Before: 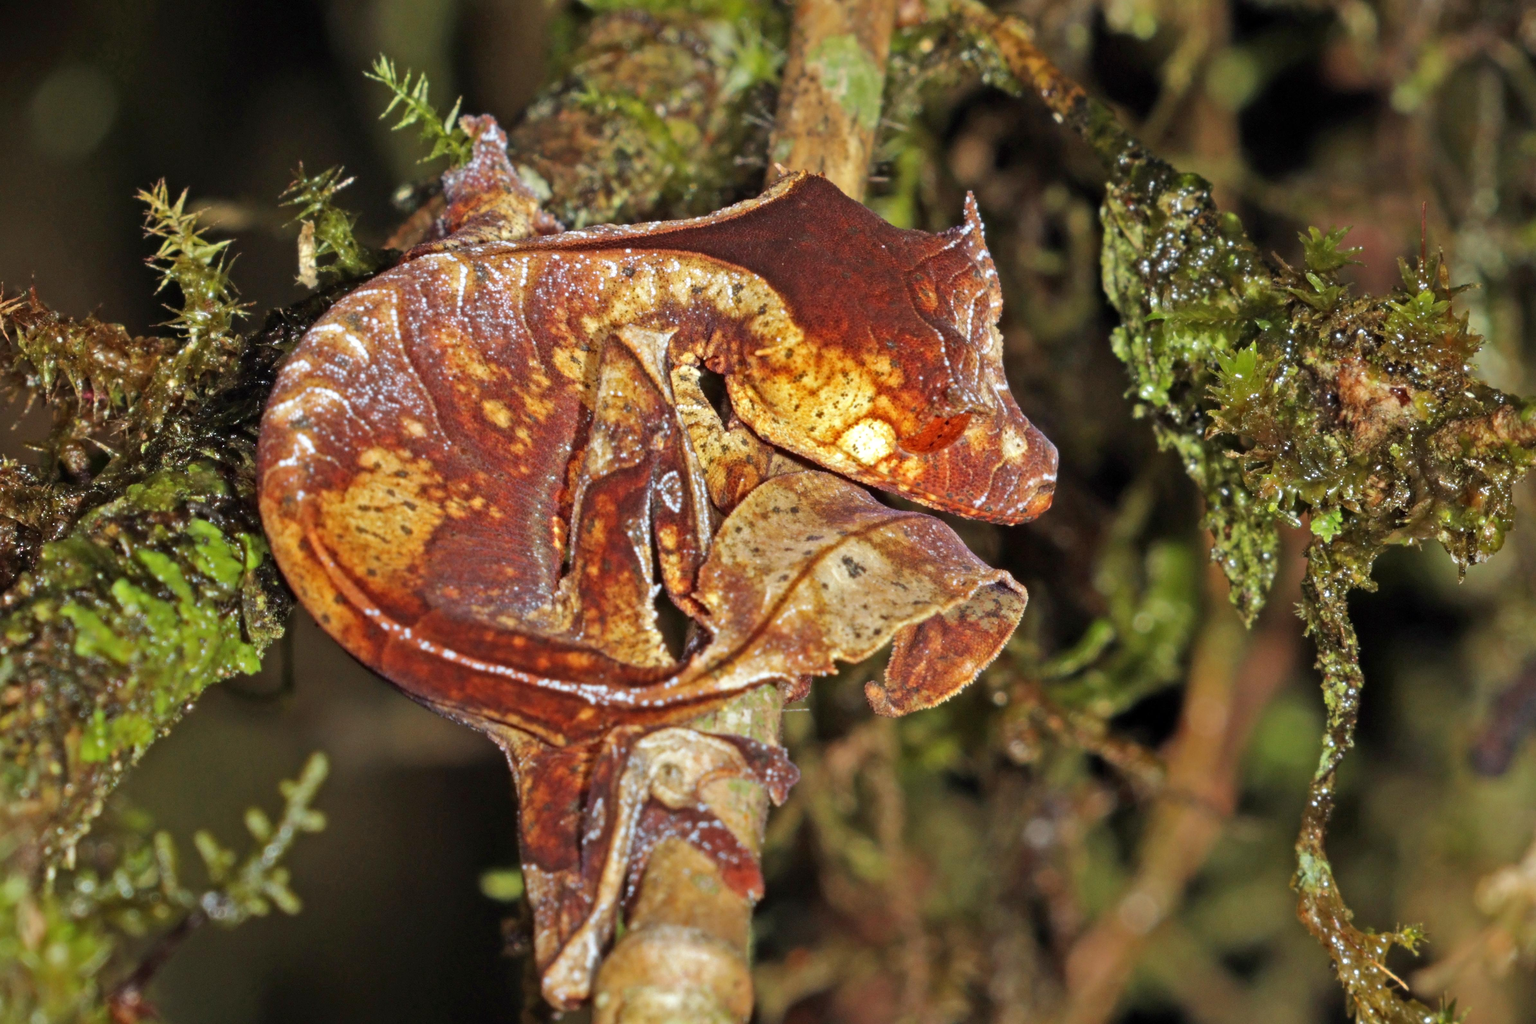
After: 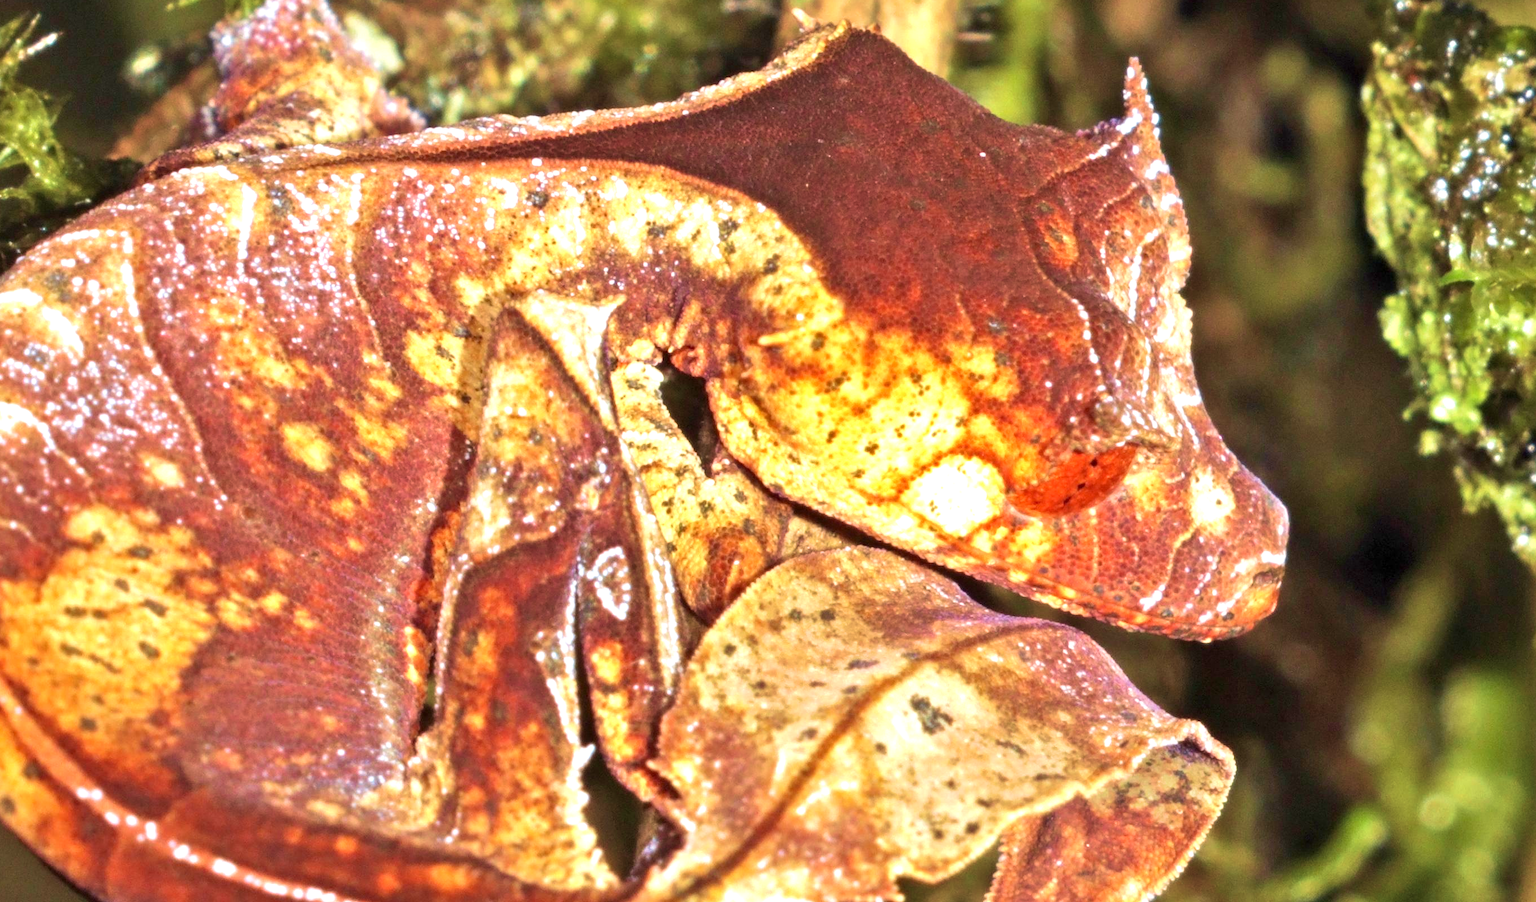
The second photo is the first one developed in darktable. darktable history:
exposure: exposure 1 EV, compensate highlight preservation false
crop: left 20.932%, top 15.471%, right 21.848%, bottom 34.081%
velvia: strength 45%
